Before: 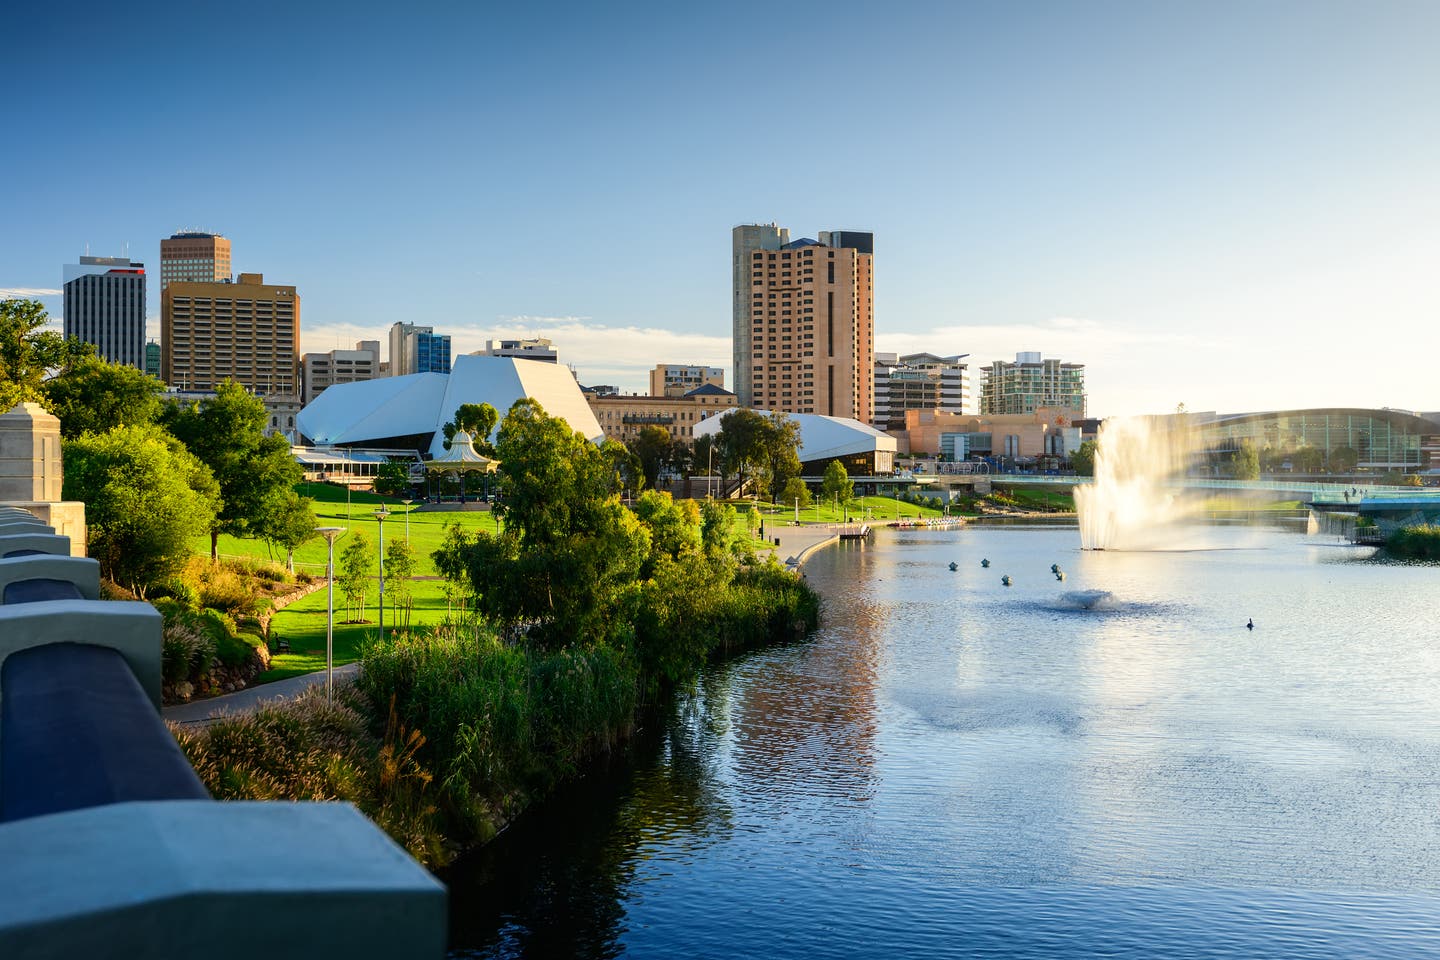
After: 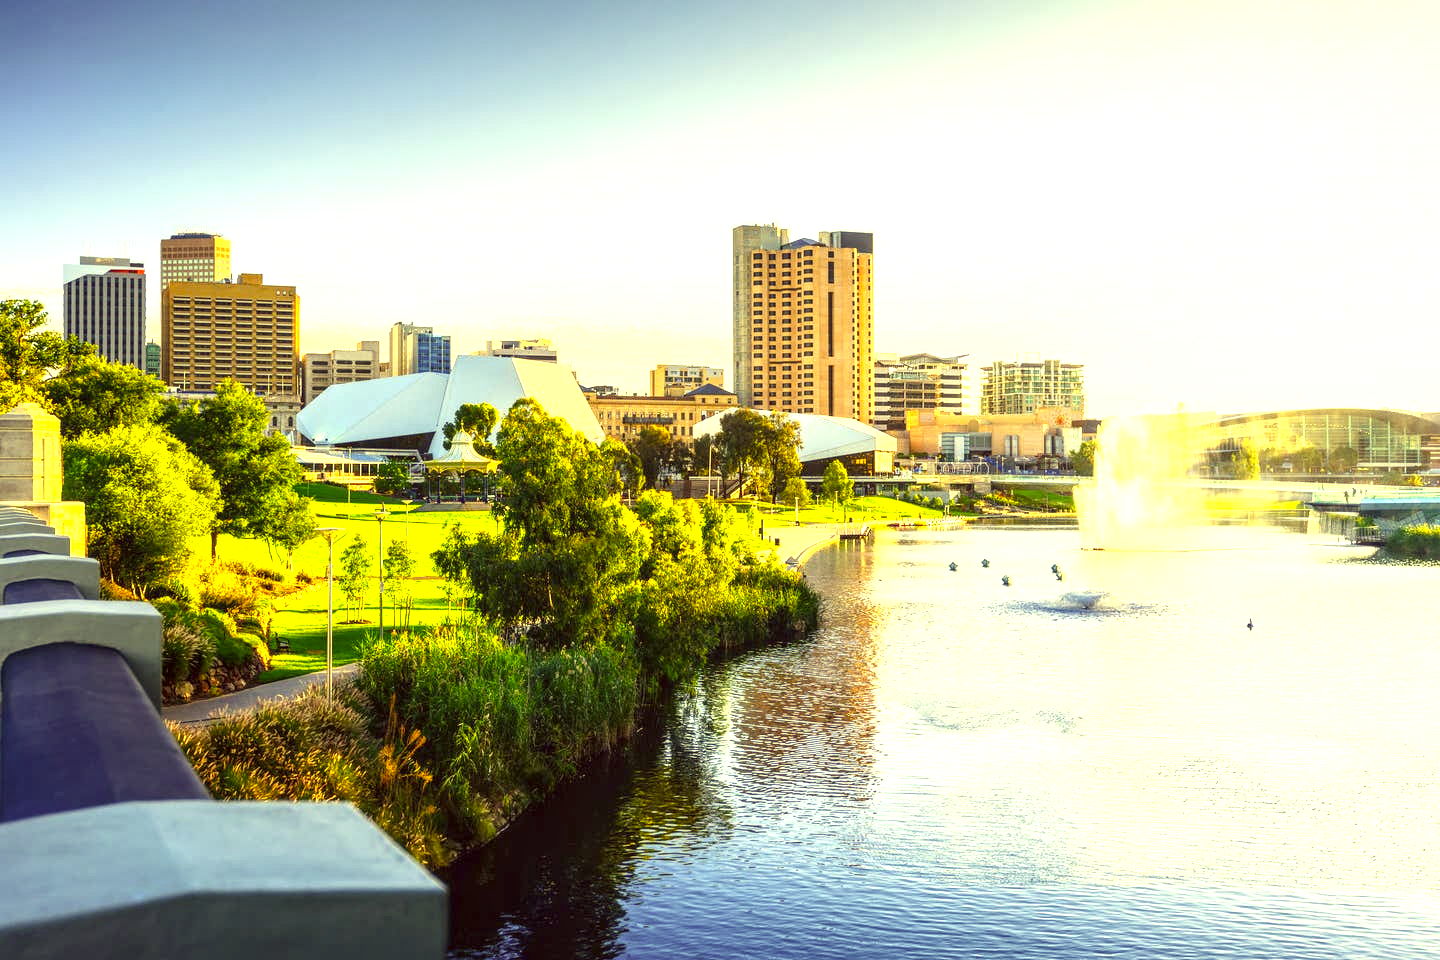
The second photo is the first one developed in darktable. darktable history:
color correction: highlights a* -0.606, highlights b* 39.53, shadows a* 9.58, shadows b* -0.703
local contrast: detail 130%
exposure: black level correction 0, exposure 1.477 EV, compensate highlight preservation false
